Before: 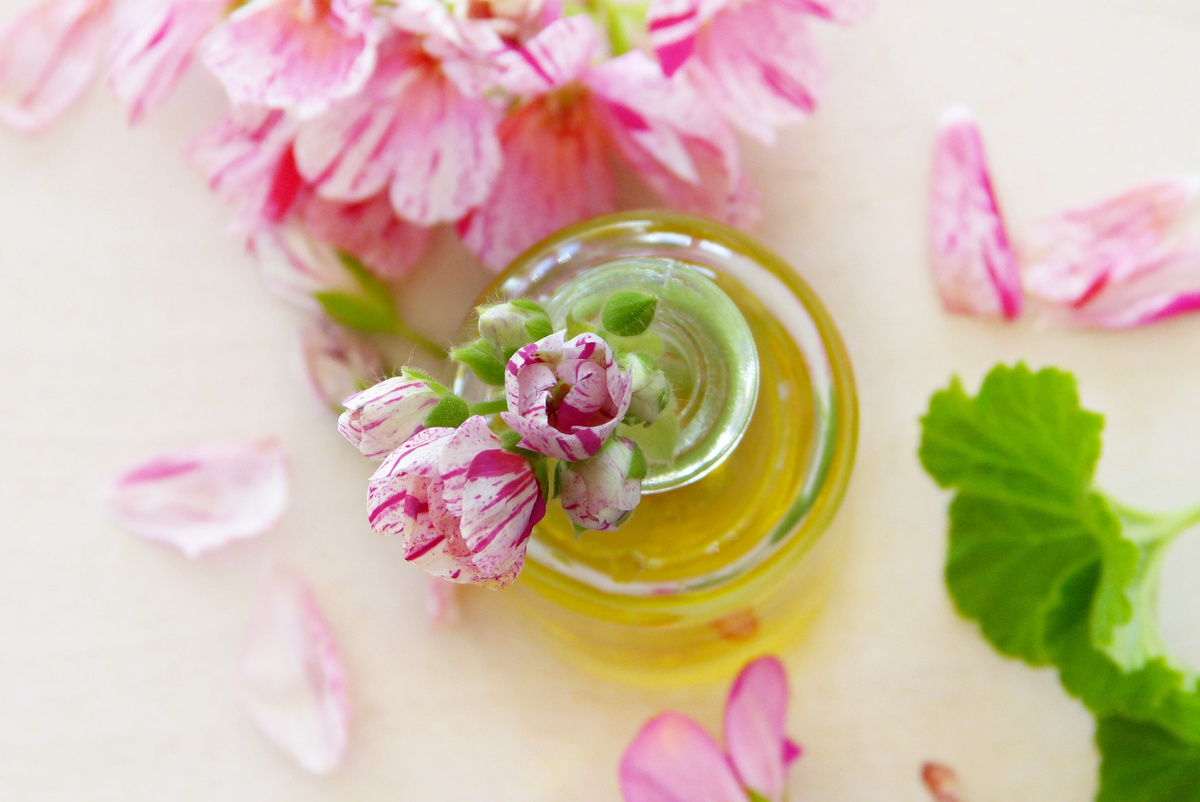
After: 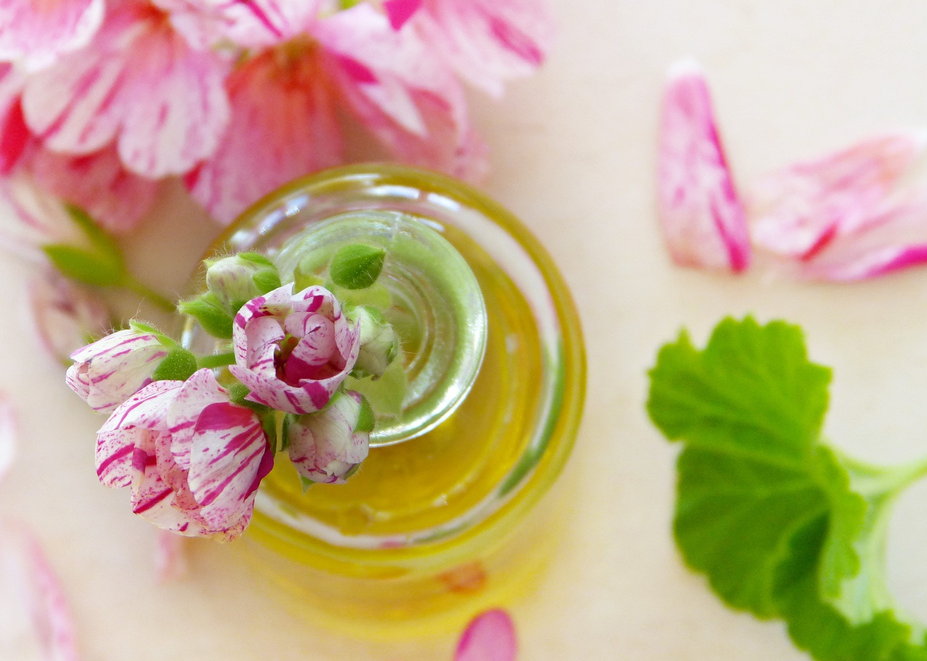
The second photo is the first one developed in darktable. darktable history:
crop: left 22.669%, top 5.918%, bottom 11.641%
